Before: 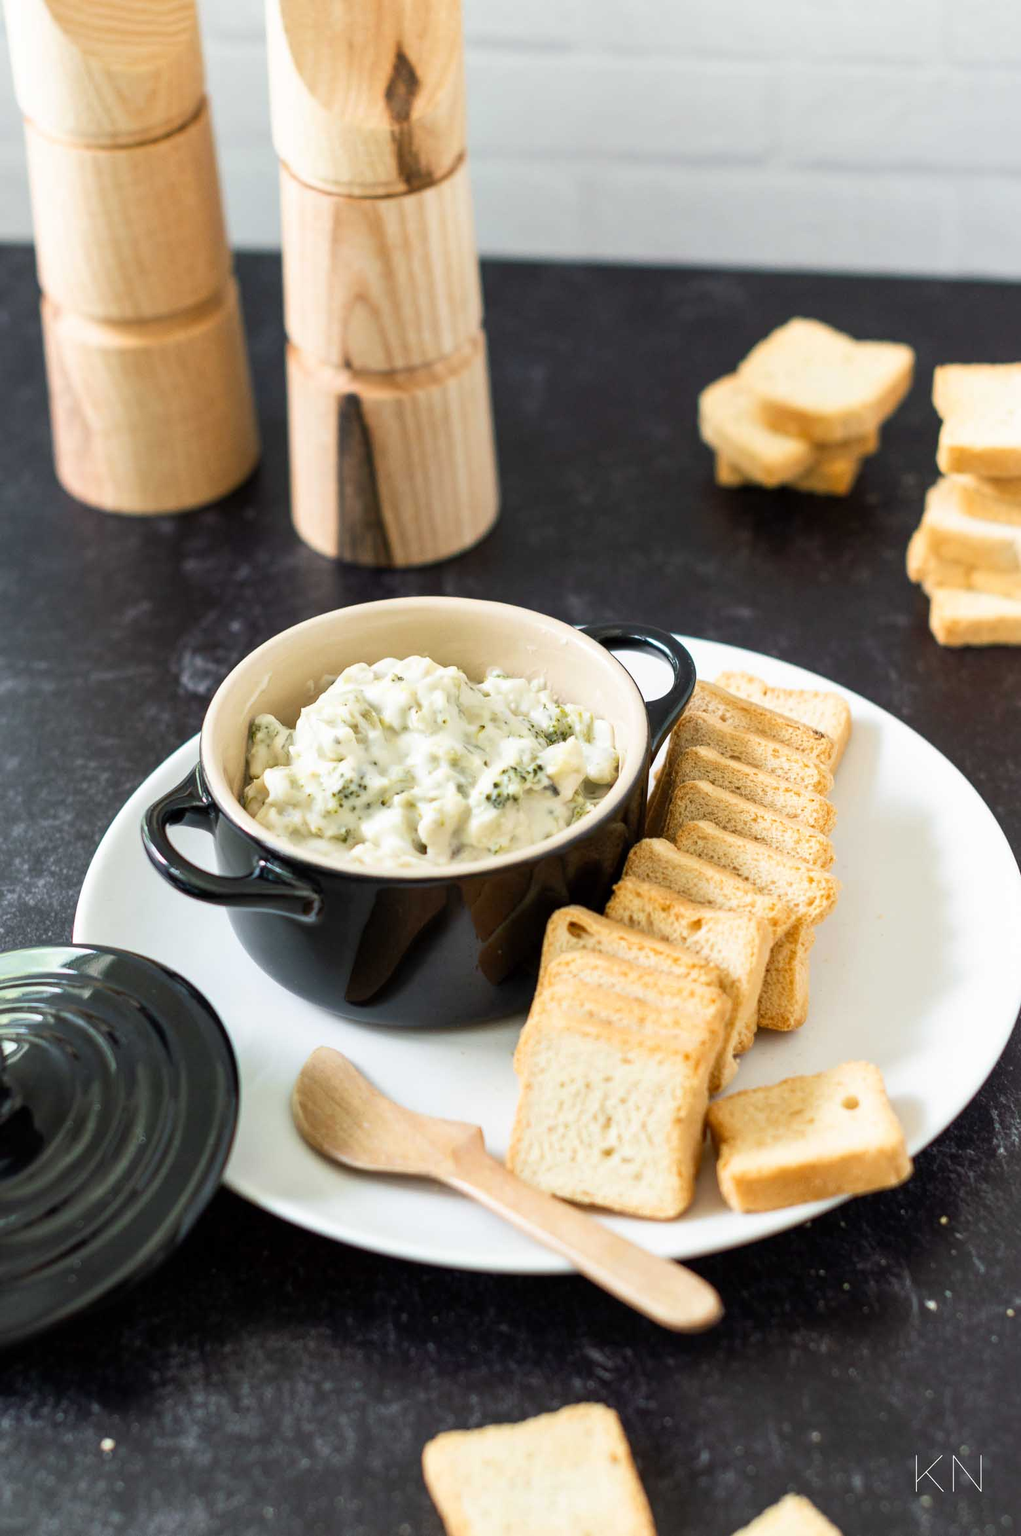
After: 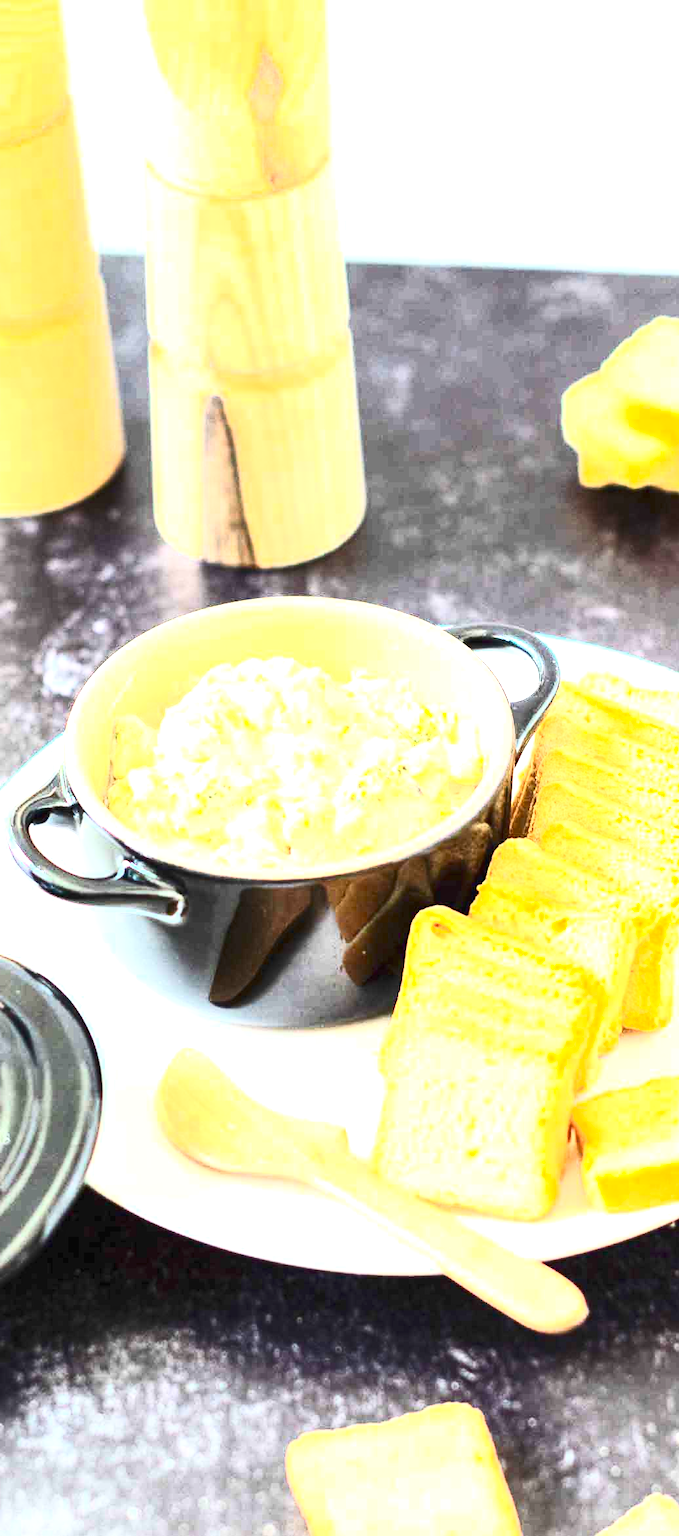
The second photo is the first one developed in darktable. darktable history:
crop and rotate: left 13.346%, right 20.056%
local contrast: highlights 100%, shadows 98%, detail 119%, midtone range 0.2
tone equalizer: on, module defaults
exposure: black level correction 0, exposure 2.42 EV, compensate exposure bias true, compensate highlight preservation false
contrast brightness saturation: contrast 0.601, brightness 0.338, saturation 0.15
